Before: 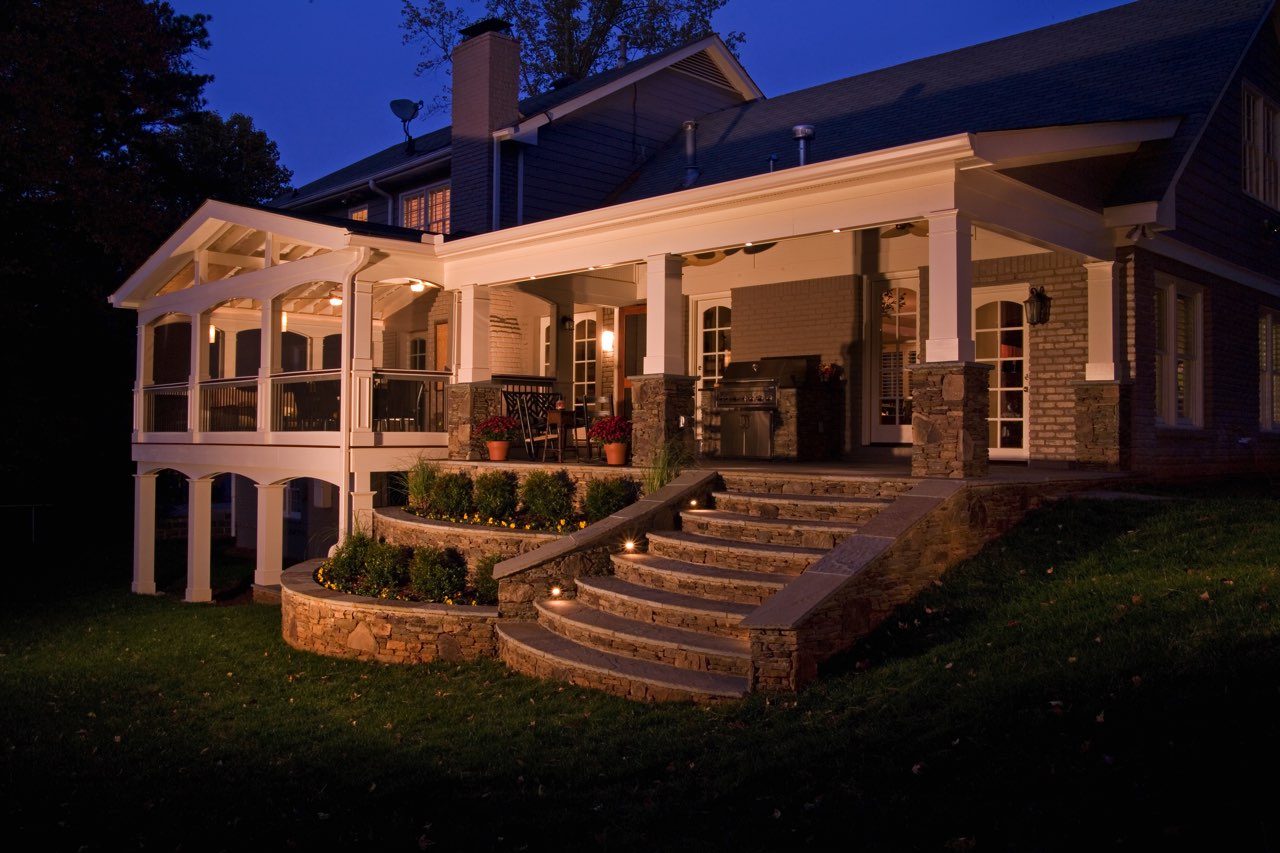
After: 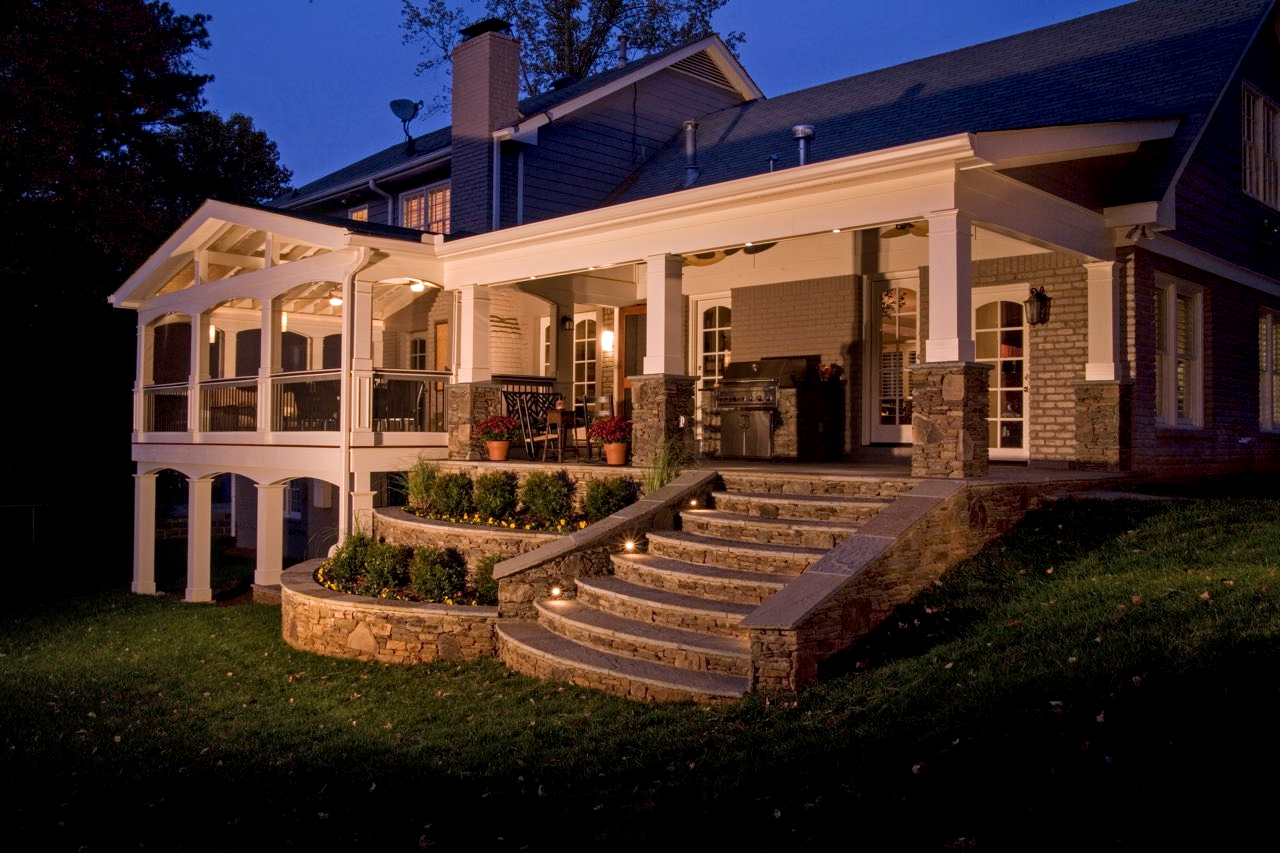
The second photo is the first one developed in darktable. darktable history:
local contrast: on, module defaults
exposure: exposure -0.004 EV, compensate highlight preservation false
